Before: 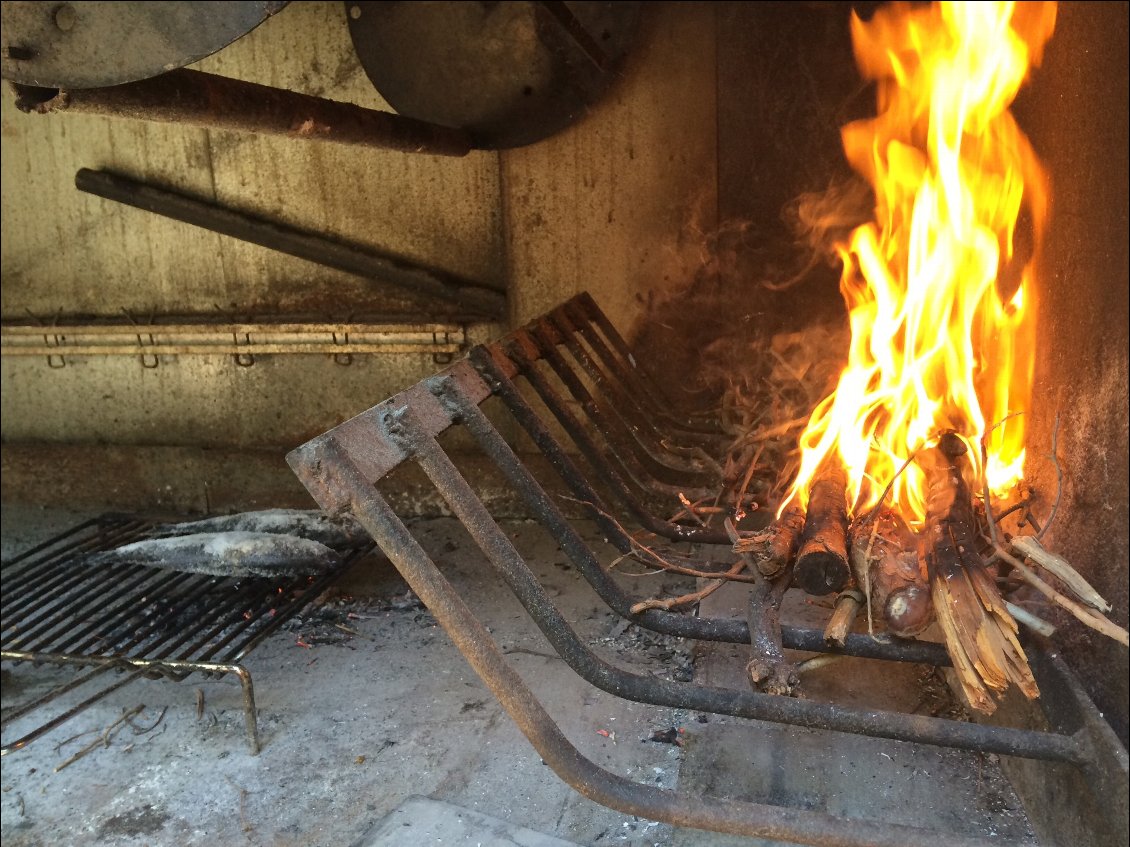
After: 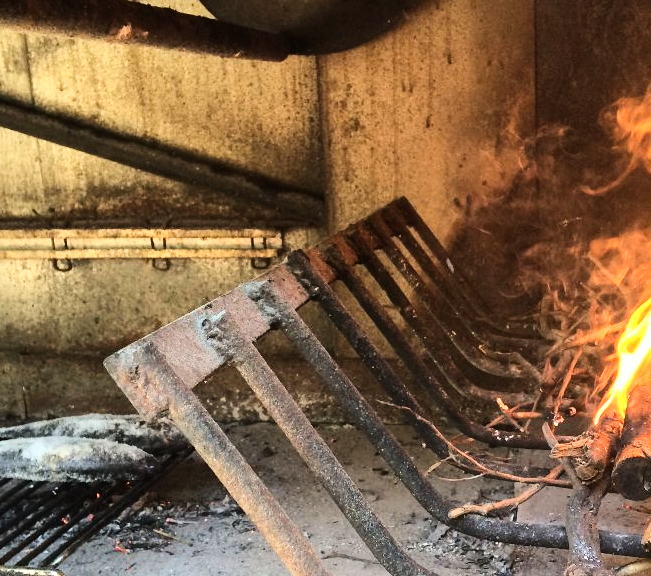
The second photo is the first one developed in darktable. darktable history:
base curve: curves: ch0 [(0, 0.003) (0.001, 0.002) (0.006, 0.004) (0.02, 0.022) (0.048, 0.086) (0.094, 0.234) (0.162, 0.431) (0.258, 0.629) (0.385, 0.8) (0.548, 0.918) (0.751, 0.988) (1, 1)]
tone equalizer: smoothing diameter 24.84%, edges refinement/feathering 7.3, preserve details guided filter
crop: left 16.18%, top 11.239%, right 26.168%, bottom 20.714%
